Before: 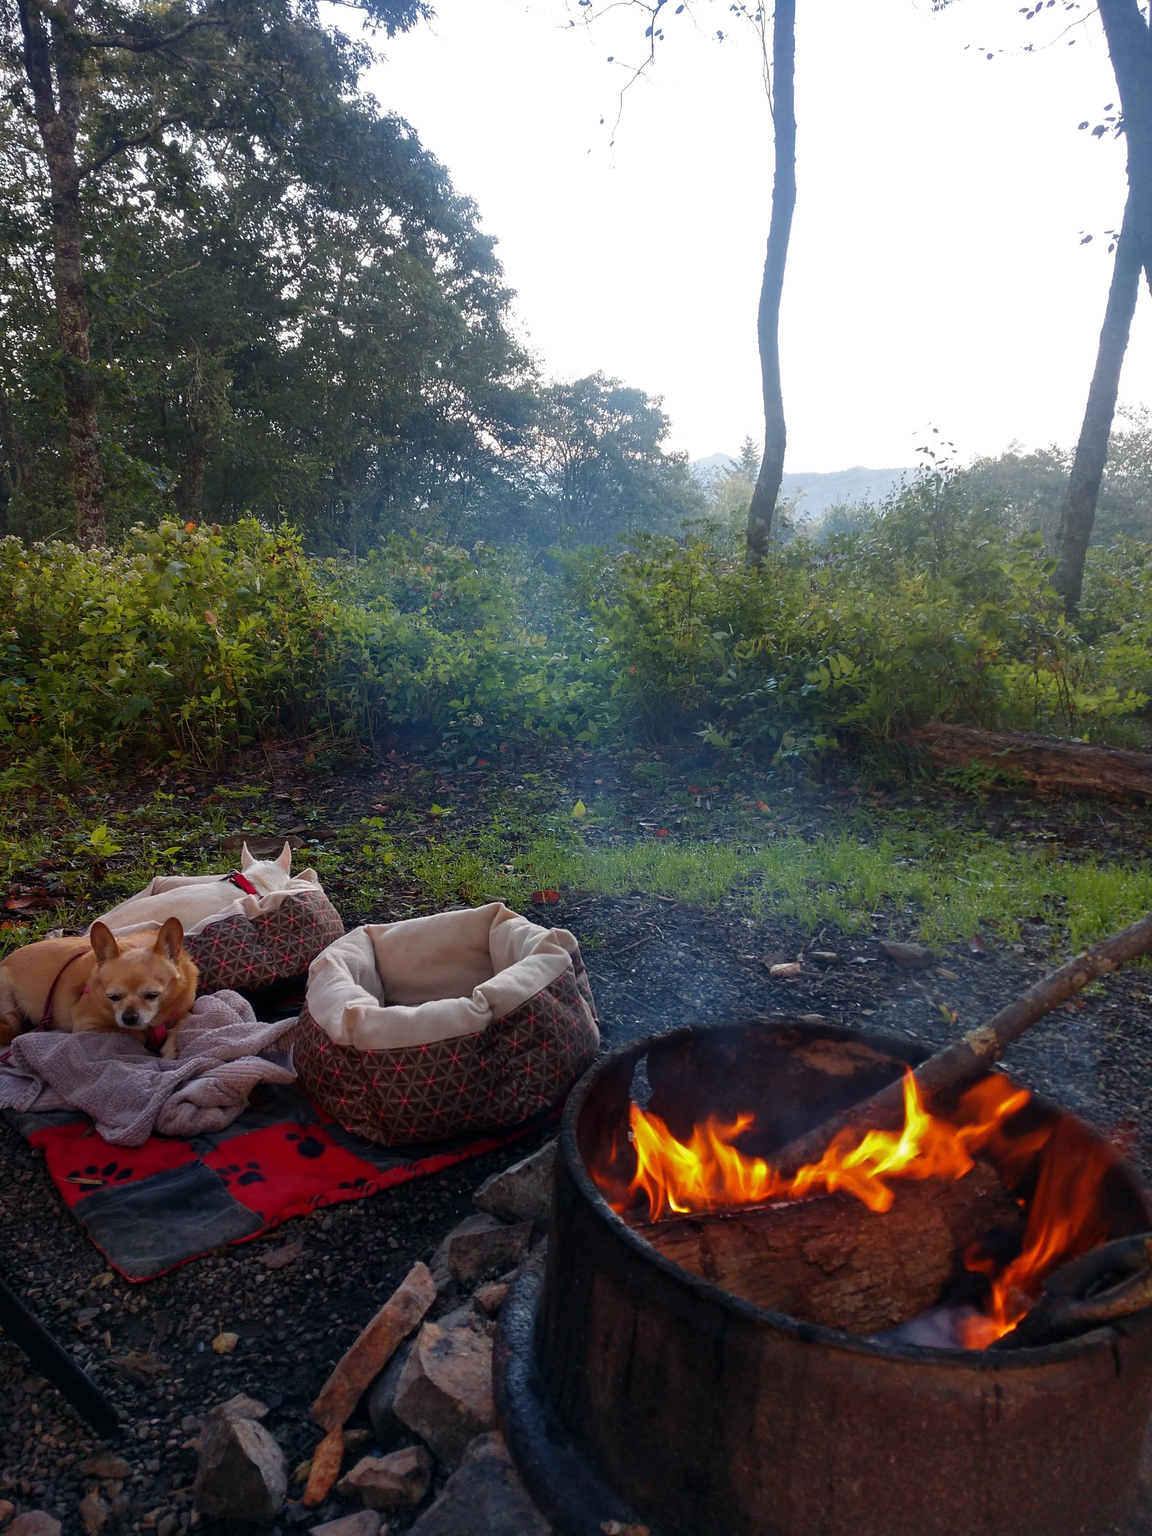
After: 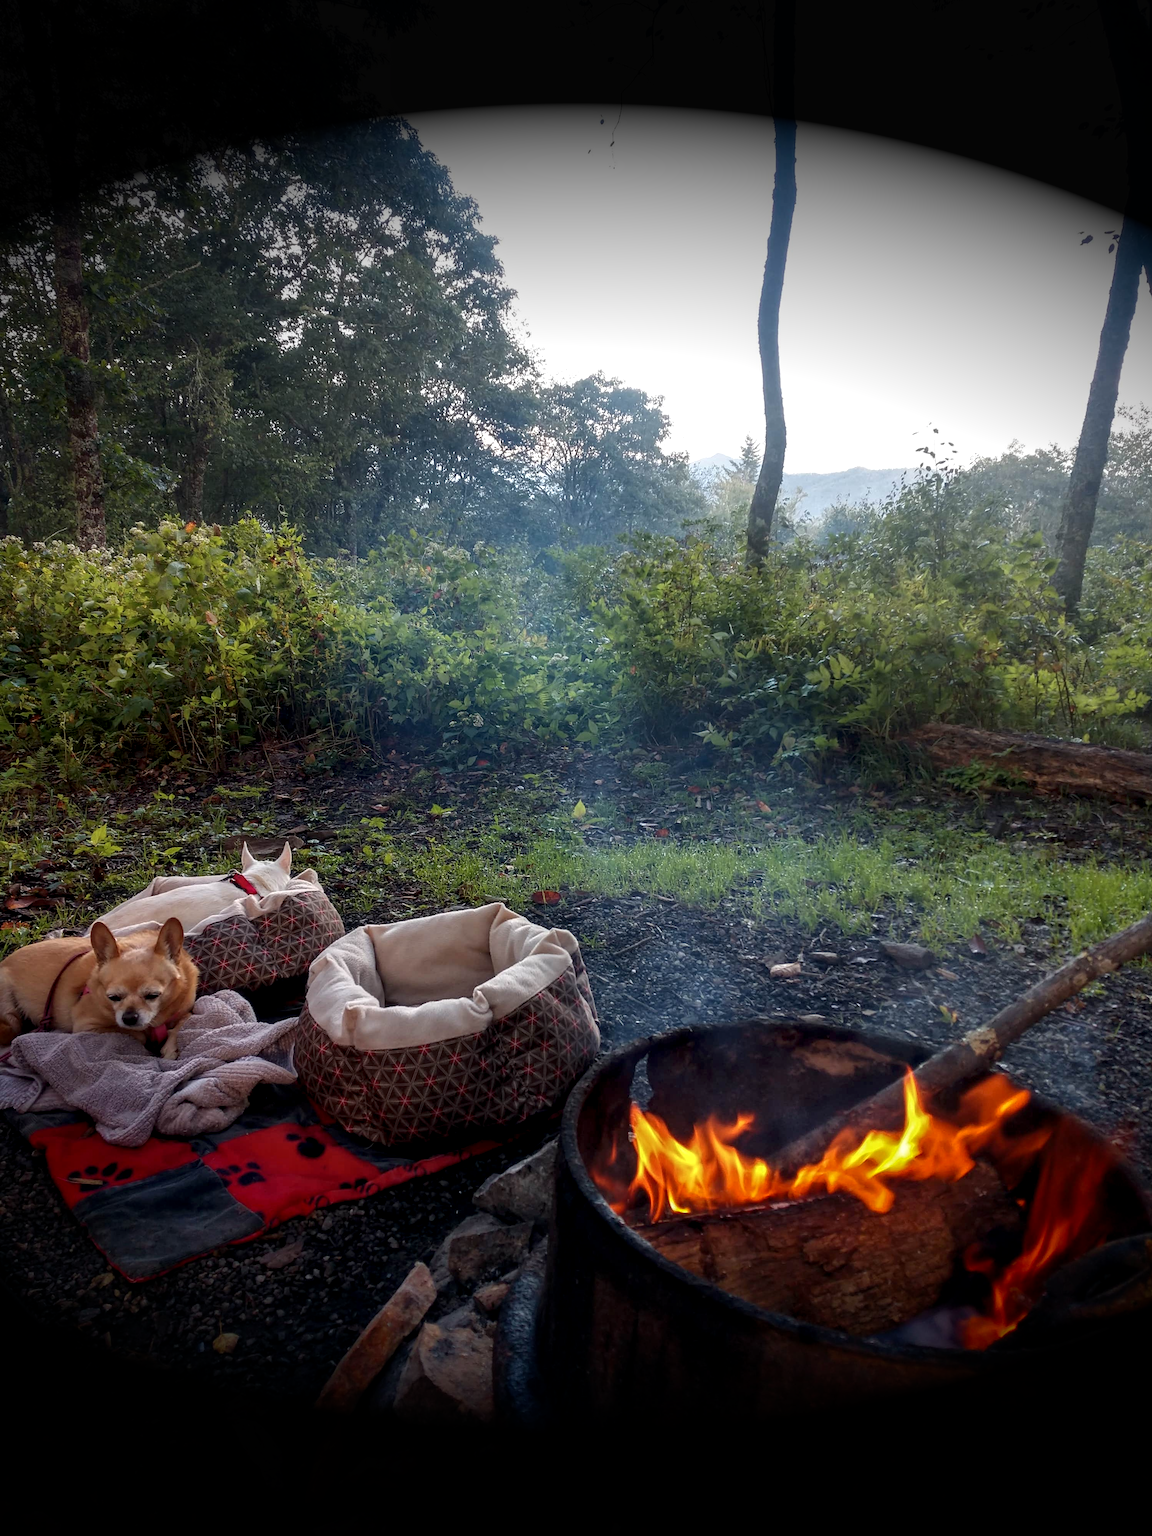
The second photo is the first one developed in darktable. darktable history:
vignetting: fall-off start 78.97%, brightness -0.998, saturation 0.489, width/height ratio 1.328
local contrast: detail 142%
